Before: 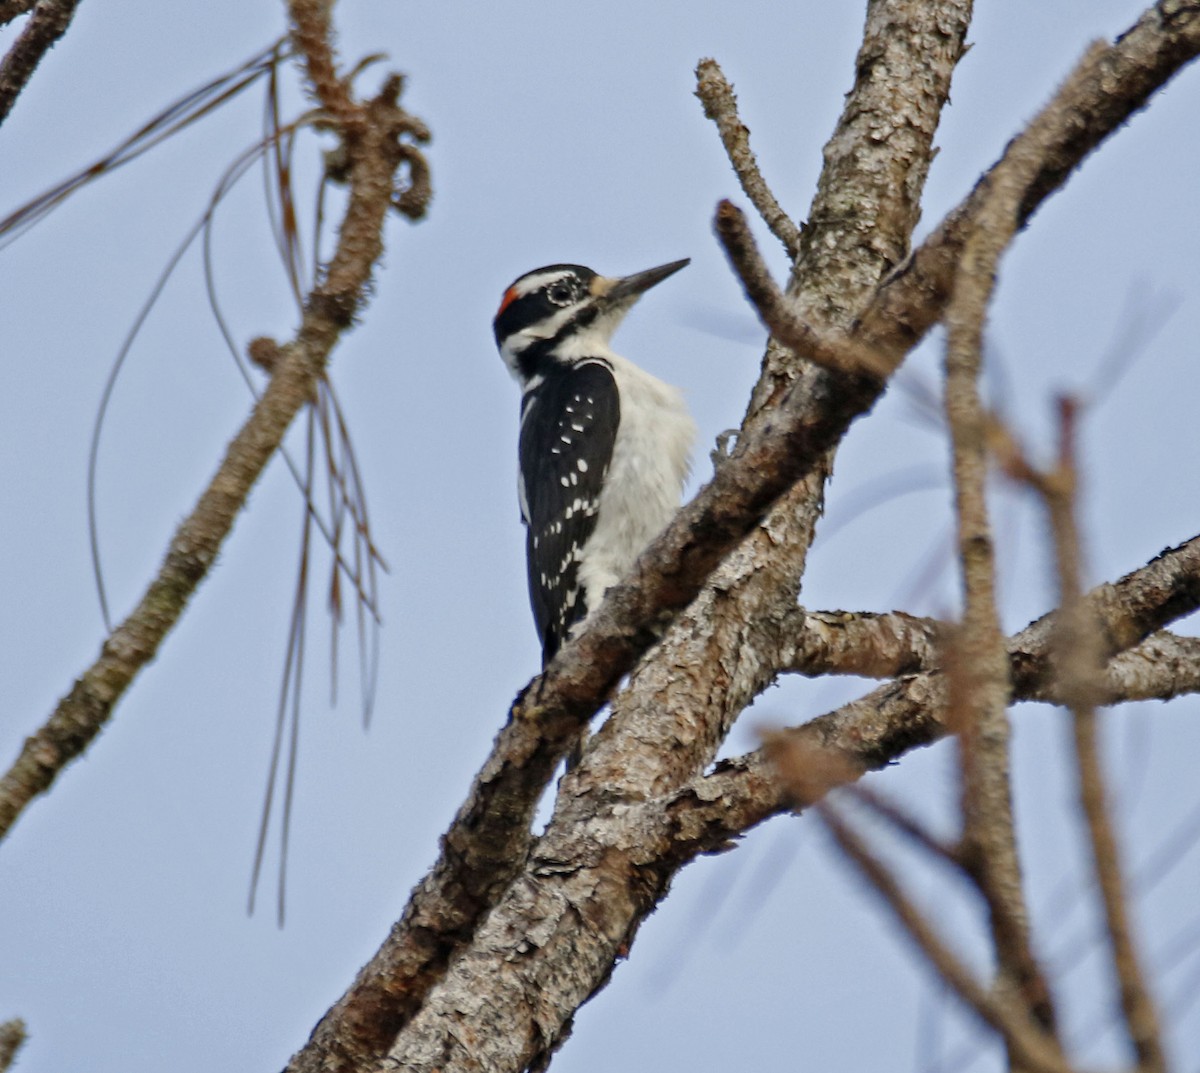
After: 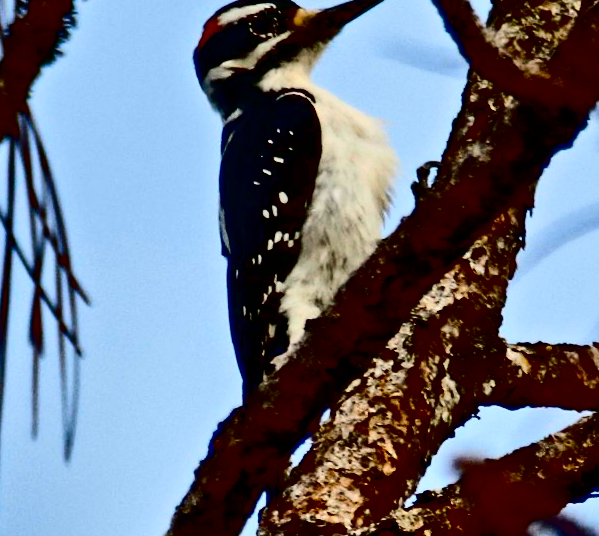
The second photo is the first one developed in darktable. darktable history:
crop: left 25%, top 25%, right 25%, bottom 25%
white balance: red 1.009, blue 0.985
shadows and highlights: white point adjustment 0.1, highlights -70, soften with gaussian
contrast brightness saturation: contrast 0.77, brightness -1, saturation 1
exposure: black level correction 0.001, exposure -0.2 EV, compensate highlight preservation false
